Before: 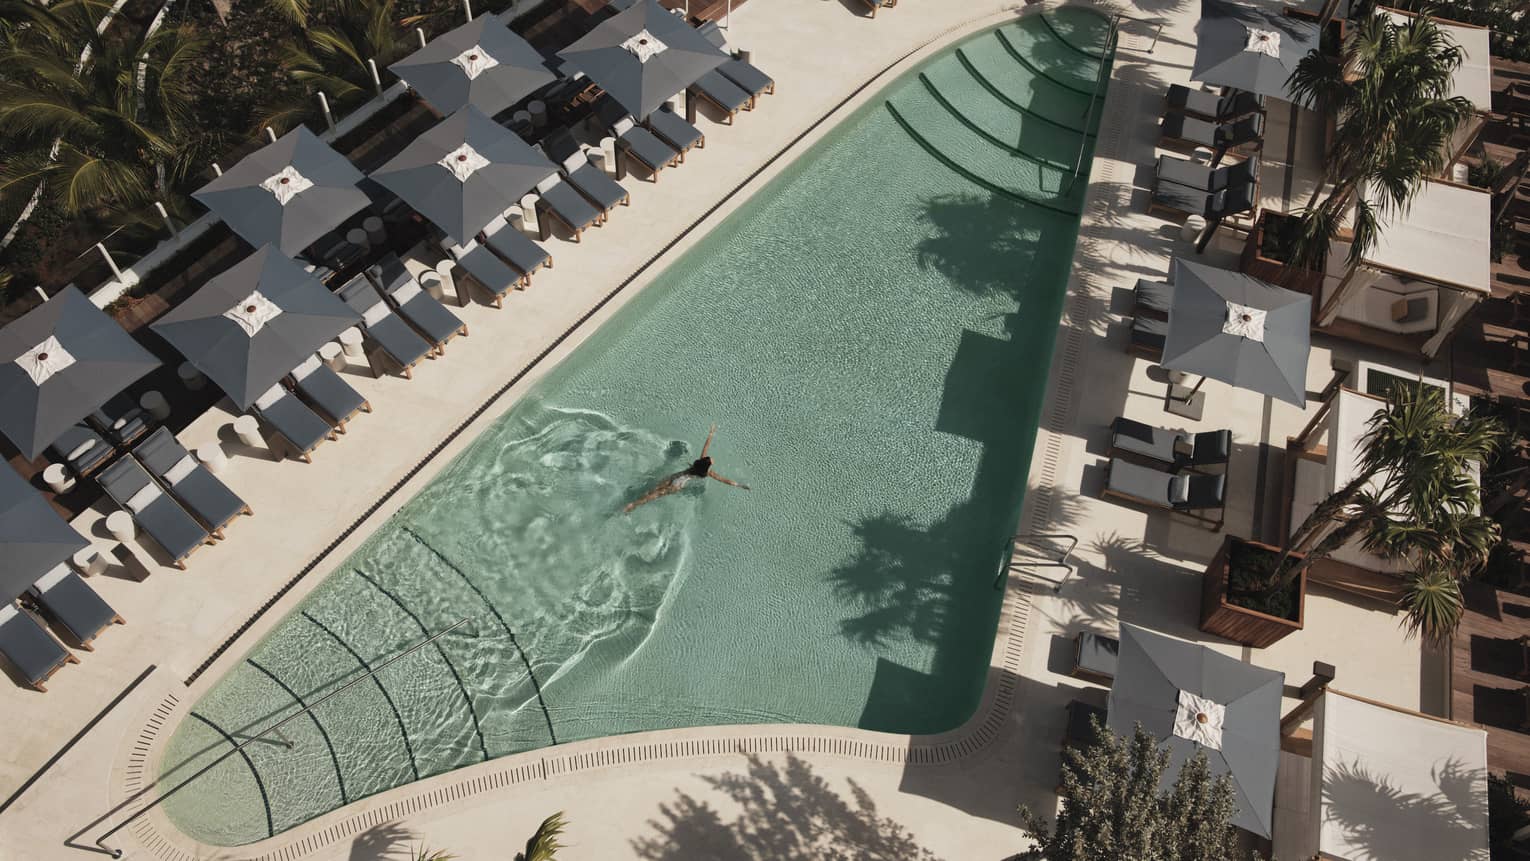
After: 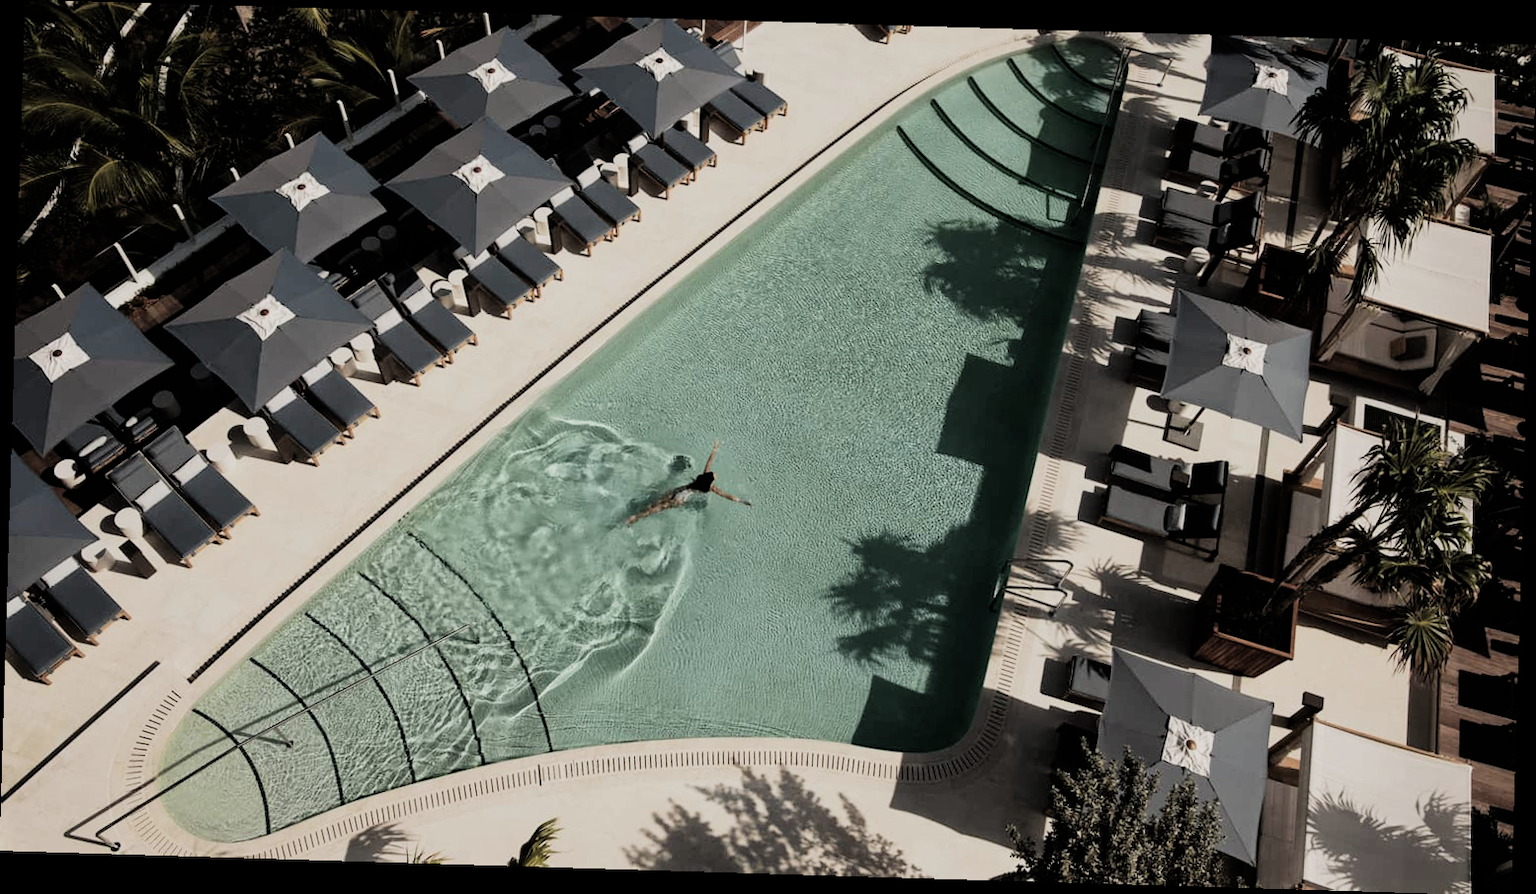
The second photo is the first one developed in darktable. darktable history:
rotate and perspective: rotation 1.72°, automatic cropping off
filmic rgb: black relative exposure -5 EV, hardness 2.88, contrast 1.4, highlights saturation mix -30%
